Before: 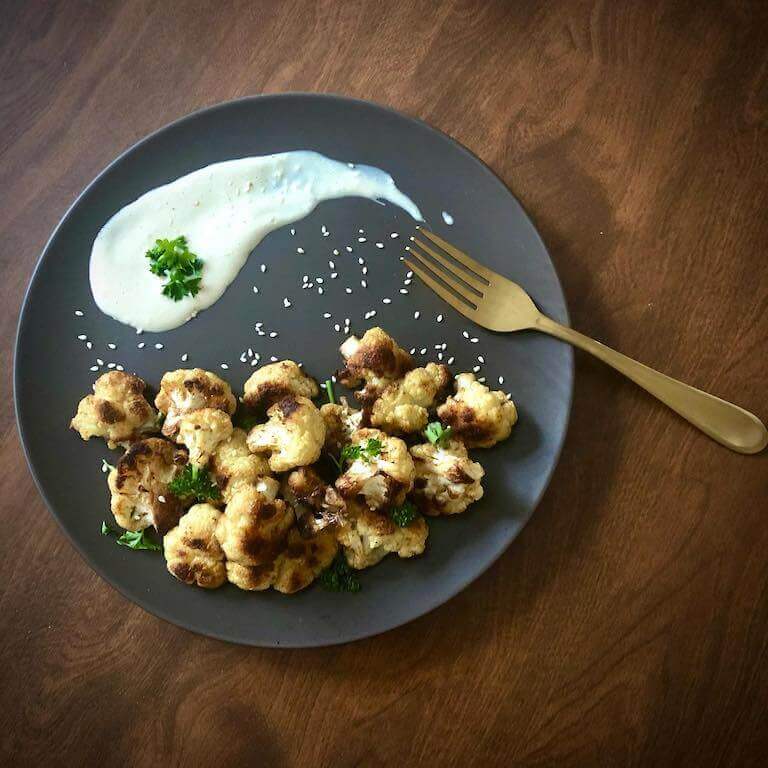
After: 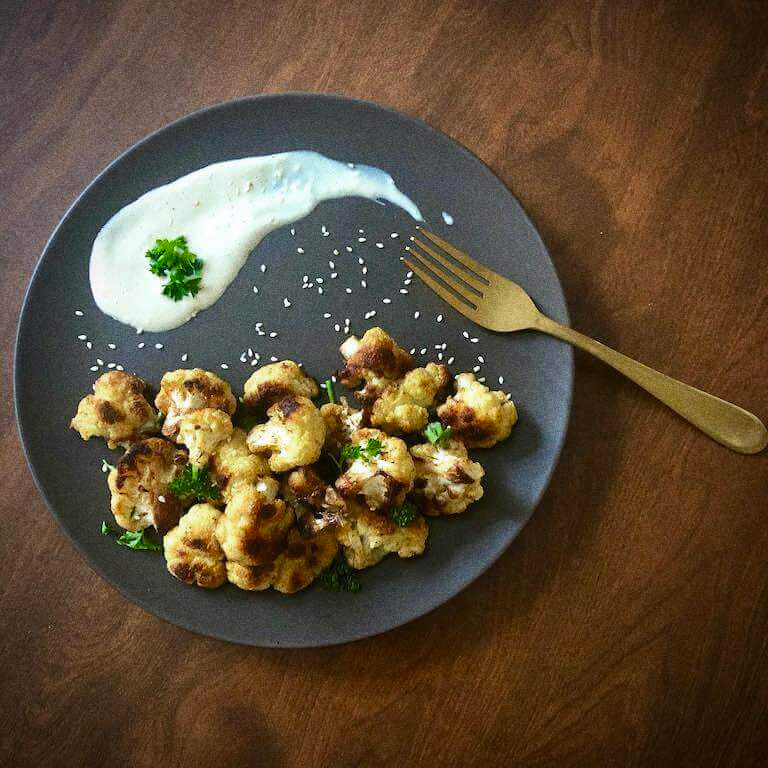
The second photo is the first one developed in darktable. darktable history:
grain: strength 49.07%
vibrance: vibrance 100%
